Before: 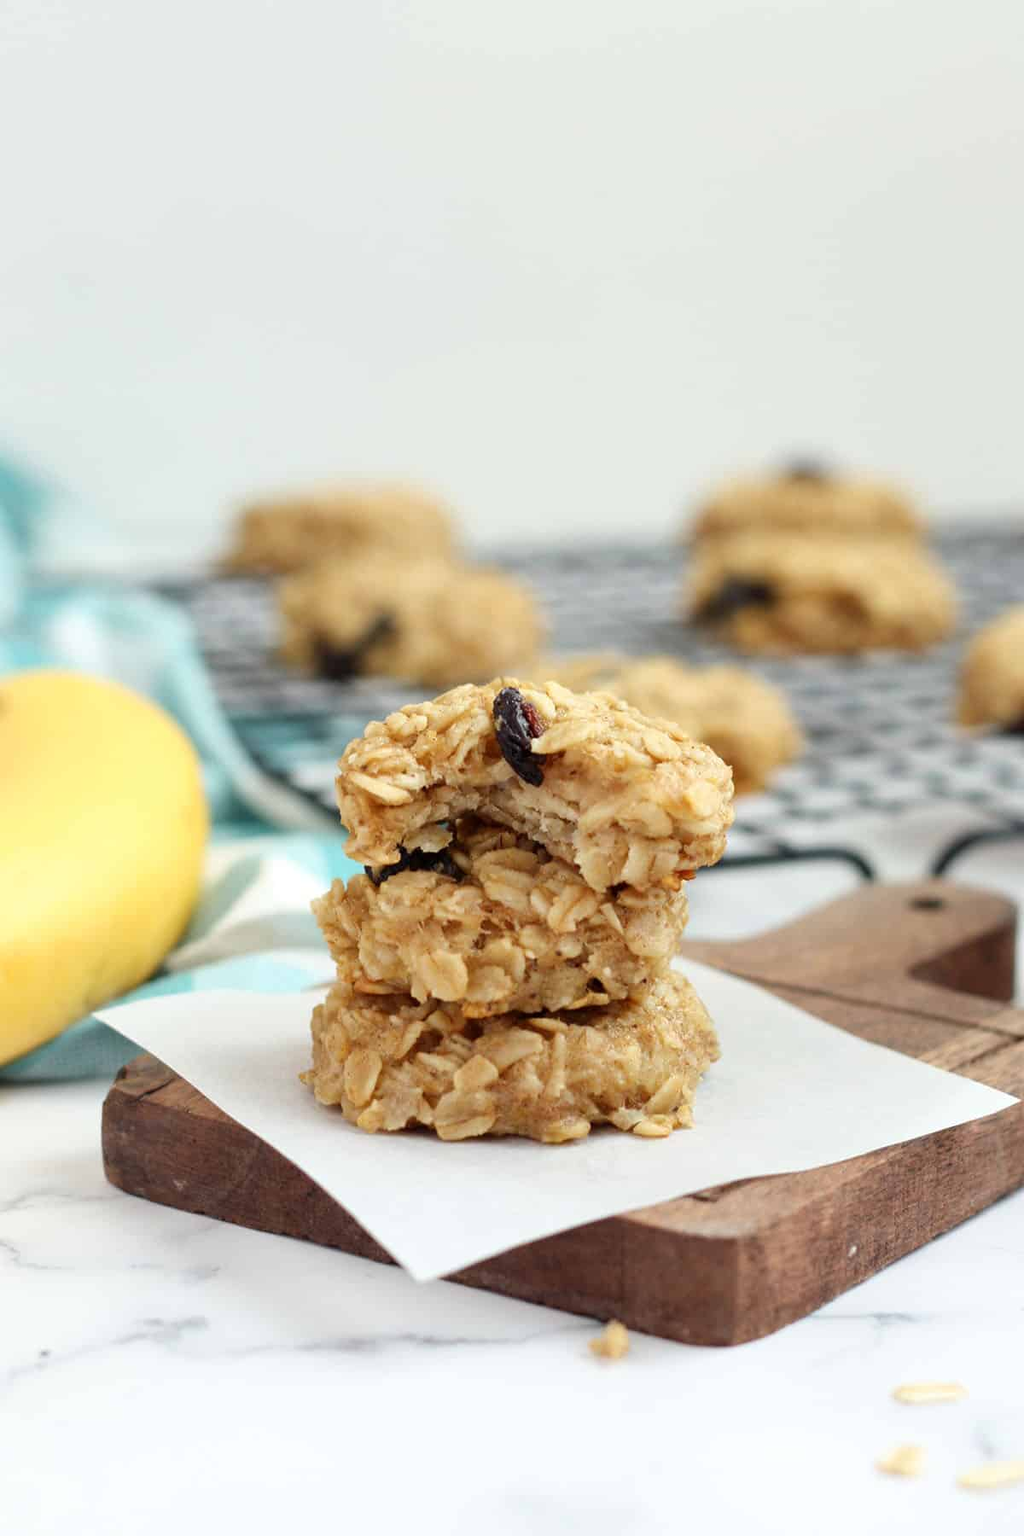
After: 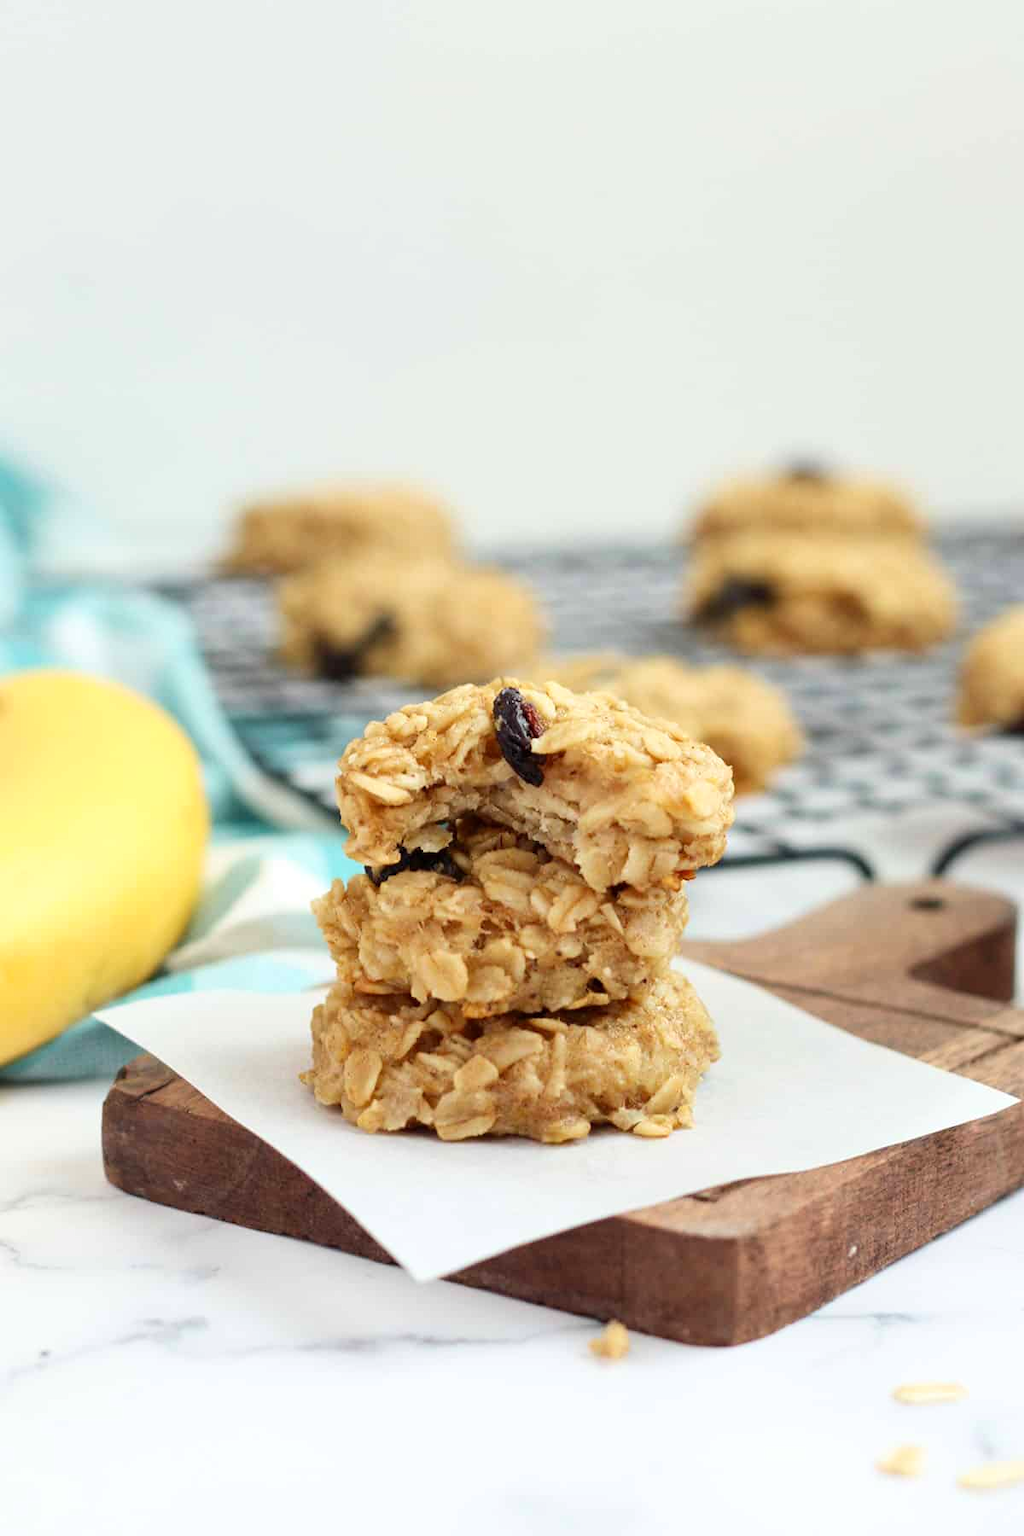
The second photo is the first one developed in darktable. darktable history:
velvia: strength 9.05%
contrast brightness saturation: contrast 0.105, brightness 0.035, saturation 0.086
